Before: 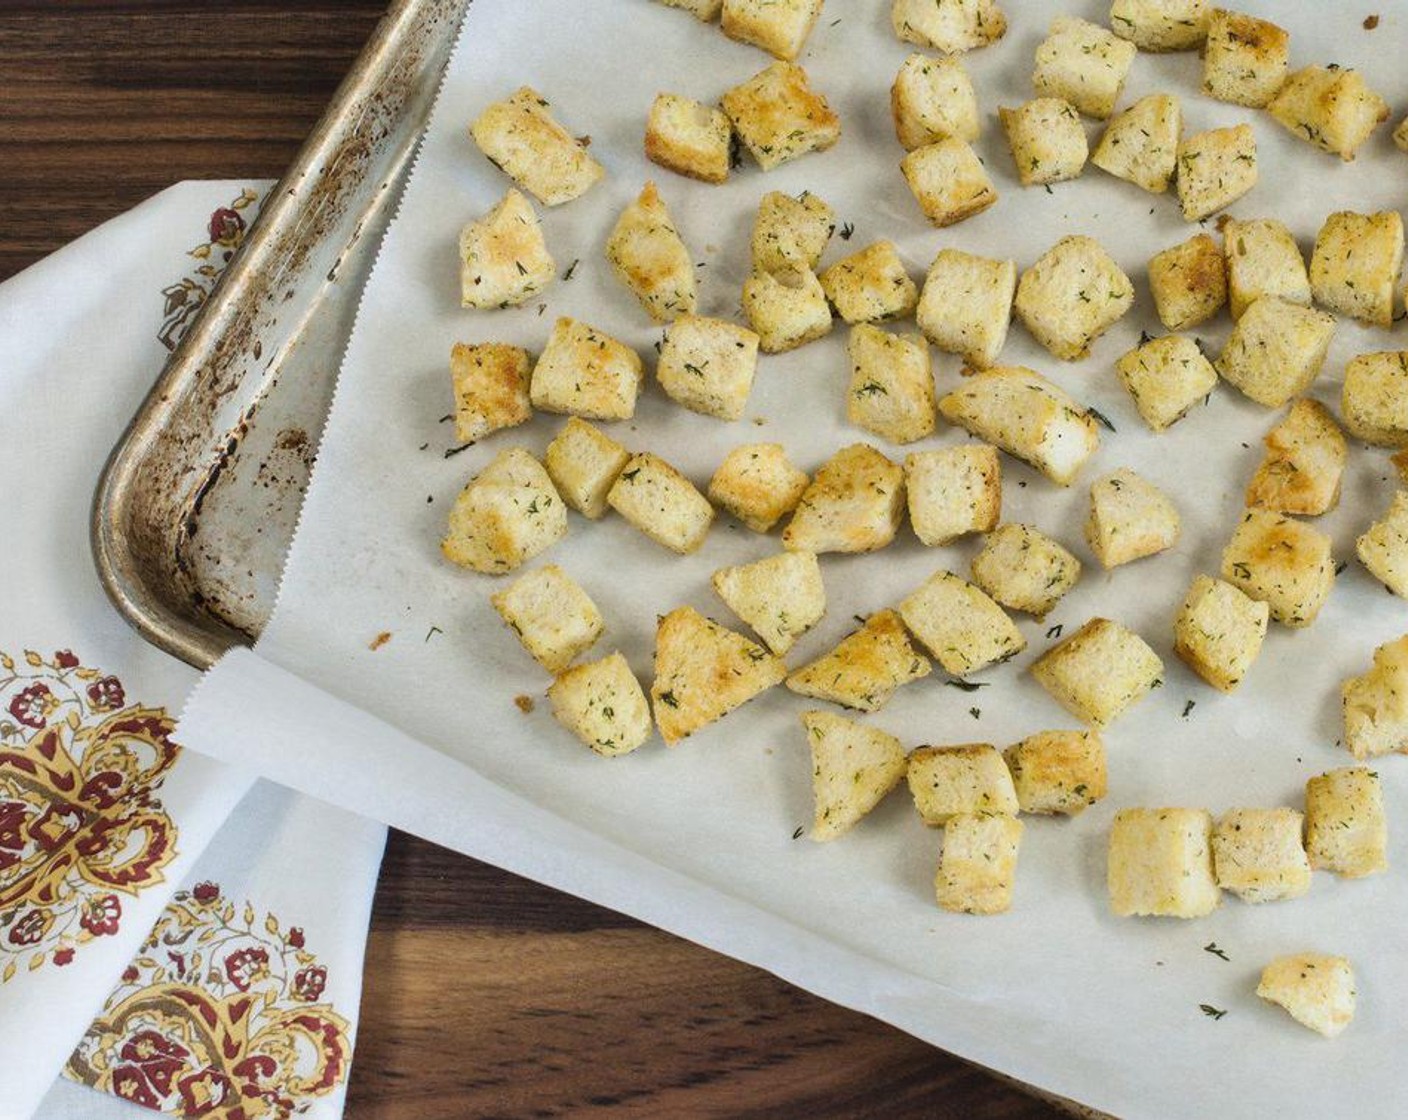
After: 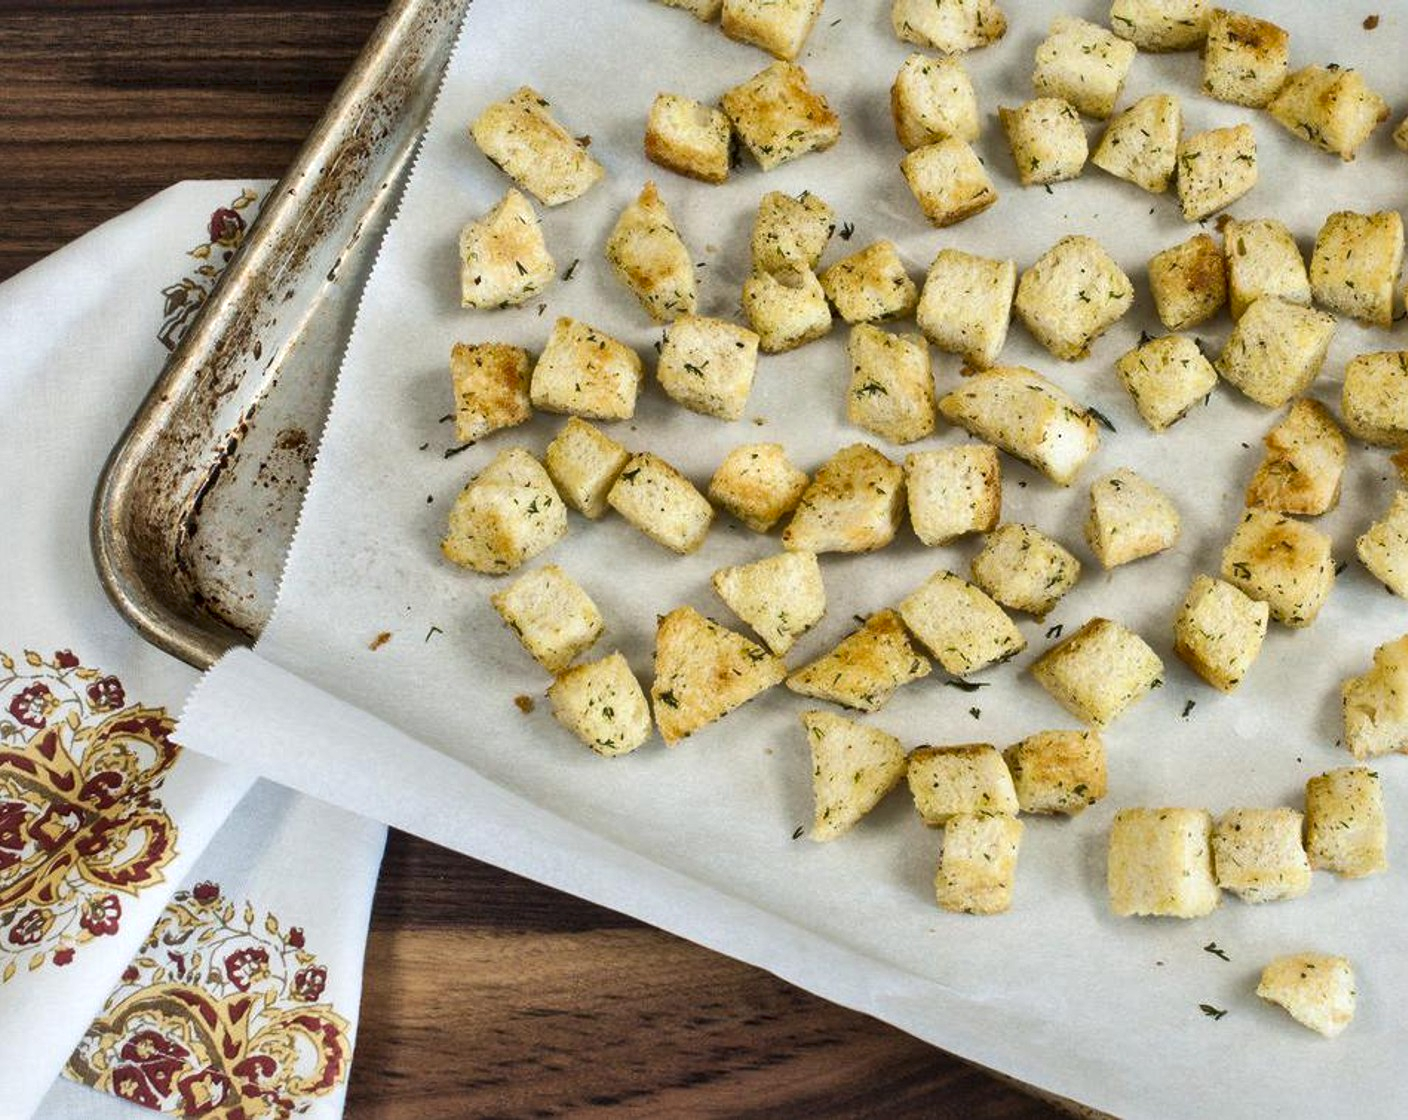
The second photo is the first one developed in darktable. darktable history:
contrast brightness saturation: contrast 0.055
local contrast: mode bilateral grid, contrast 50, coarseness 49, detail 150%, midtone range 0.2
